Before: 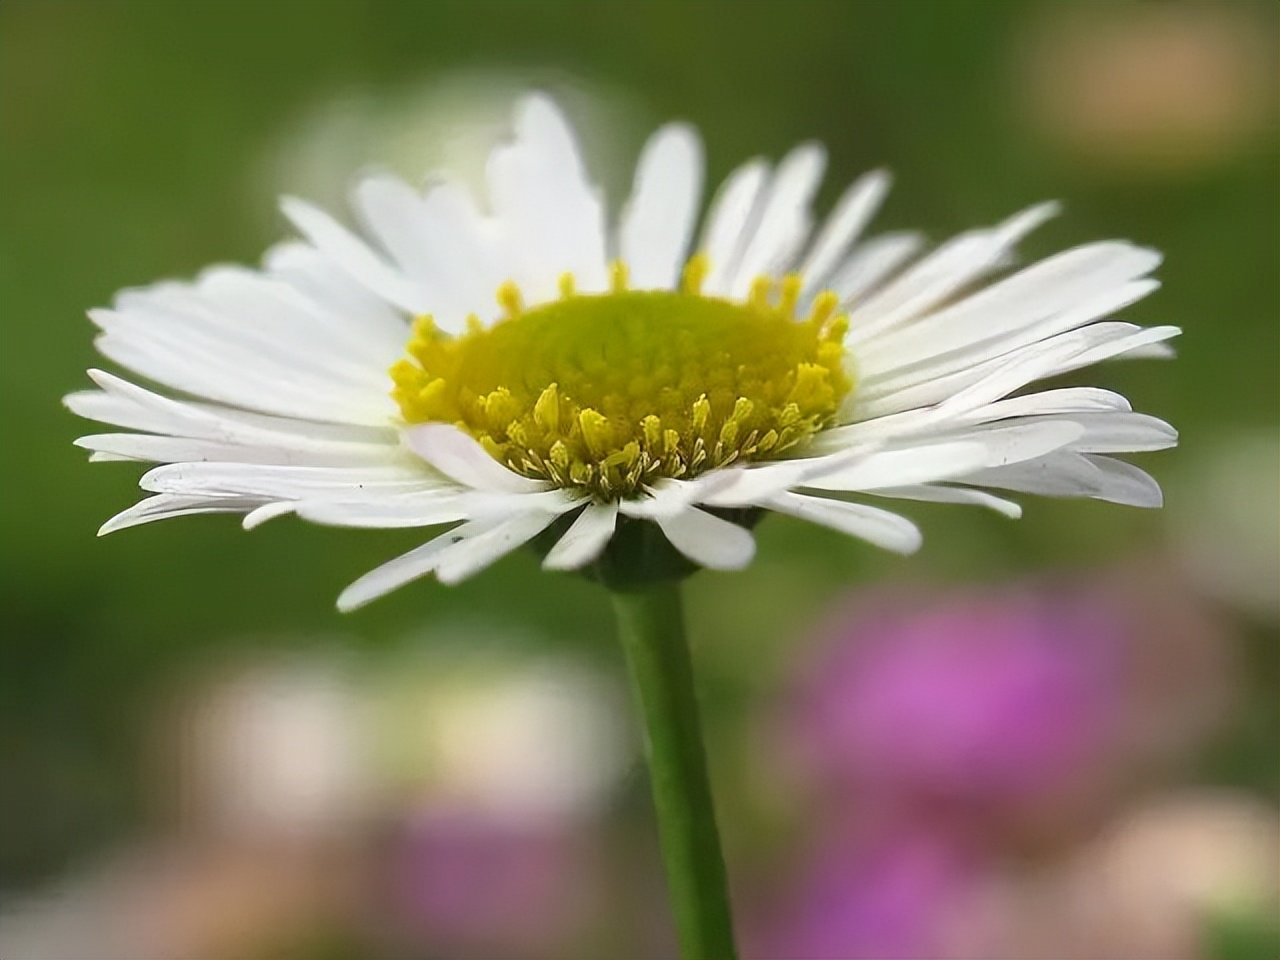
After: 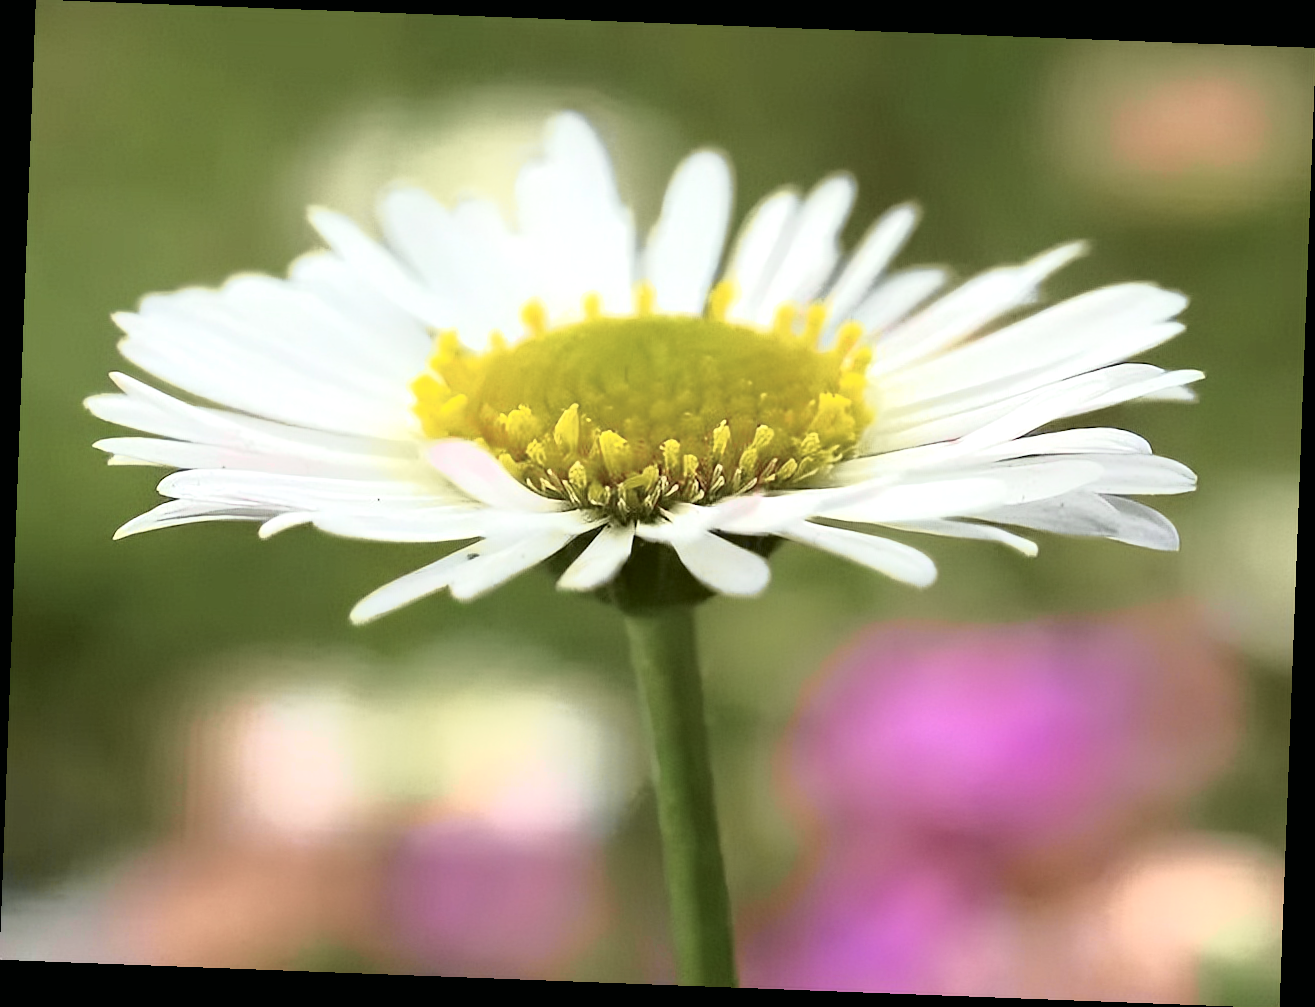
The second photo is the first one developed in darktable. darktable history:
tone curve: curves: ch0 [(0, 0) (0.105, 0.068) (0.195, 0.162) (0.283, 0.283) (0.384, 0.404) (0.485, 0.531) (0.638, 0.681) (0.795, 0.879) (1, 0.977)]; ch1 [(0, 0) (0.161, 0.092) (0.35, 0.33) (0.379, 0.401) (0.456, 0.469) (0.504, 0.501) (0.512, 0.523) (0.58, 0.597) (0.635, 0.646) (1, 1)]; ch2 [(0, 0) (0.371, 0.362) (0.437, 0.437) (0.5, 0.5) (0.53, 0.523) (0.56, 0.58) (0.622, 0.606) (1, 1)], color space Lab, independent channels, preserve colors none
rotate and perspective: rotation 2.17°, automatic cropping off
exposure: black level correction 0, exposure 0.5 EV, compensate highlight preservation false
